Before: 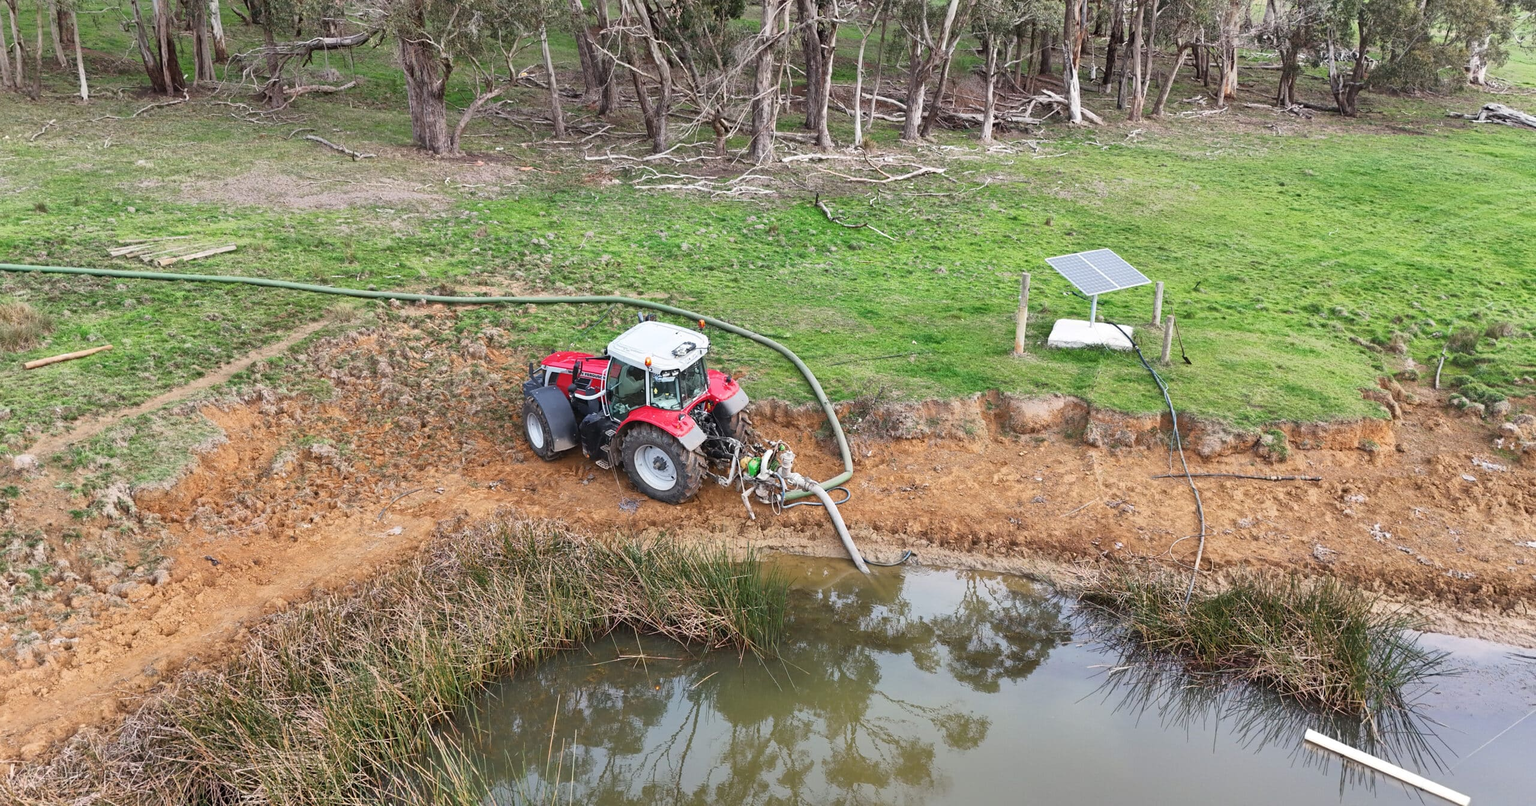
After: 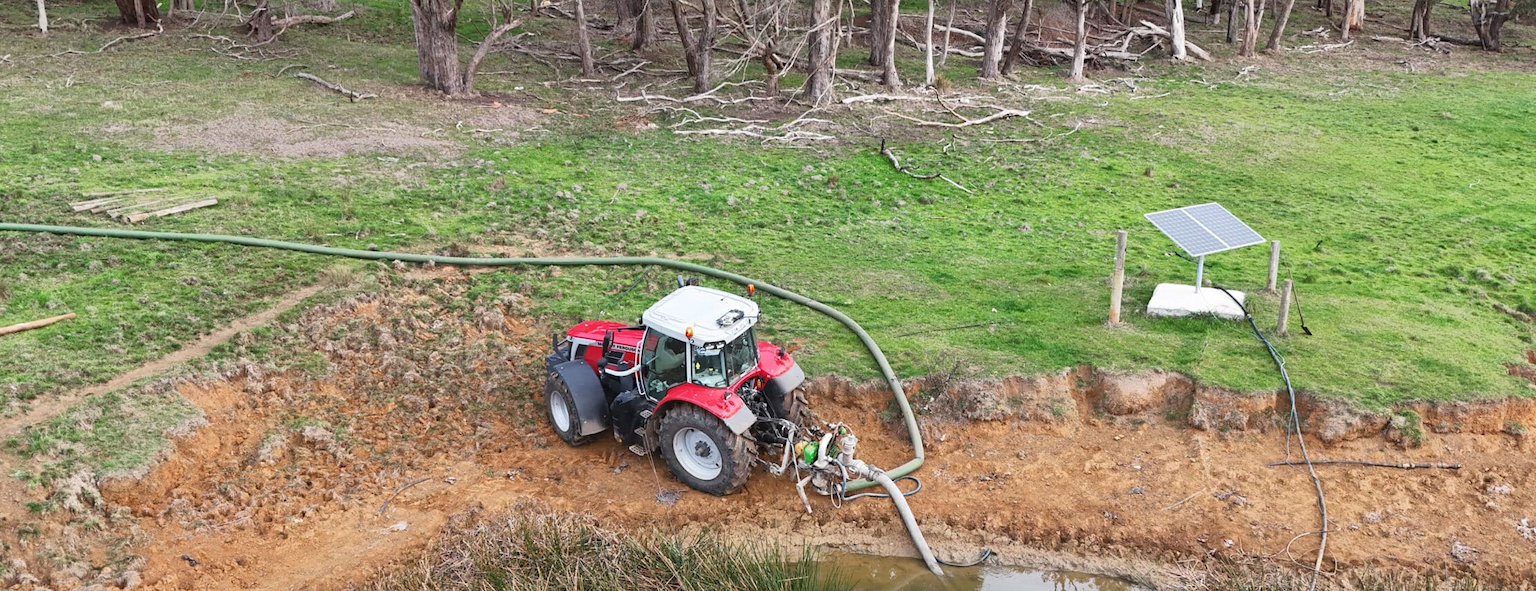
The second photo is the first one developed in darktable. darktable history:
crop: left 3.063%, top 8.933%, right 9.663%, bottom 26.973%
